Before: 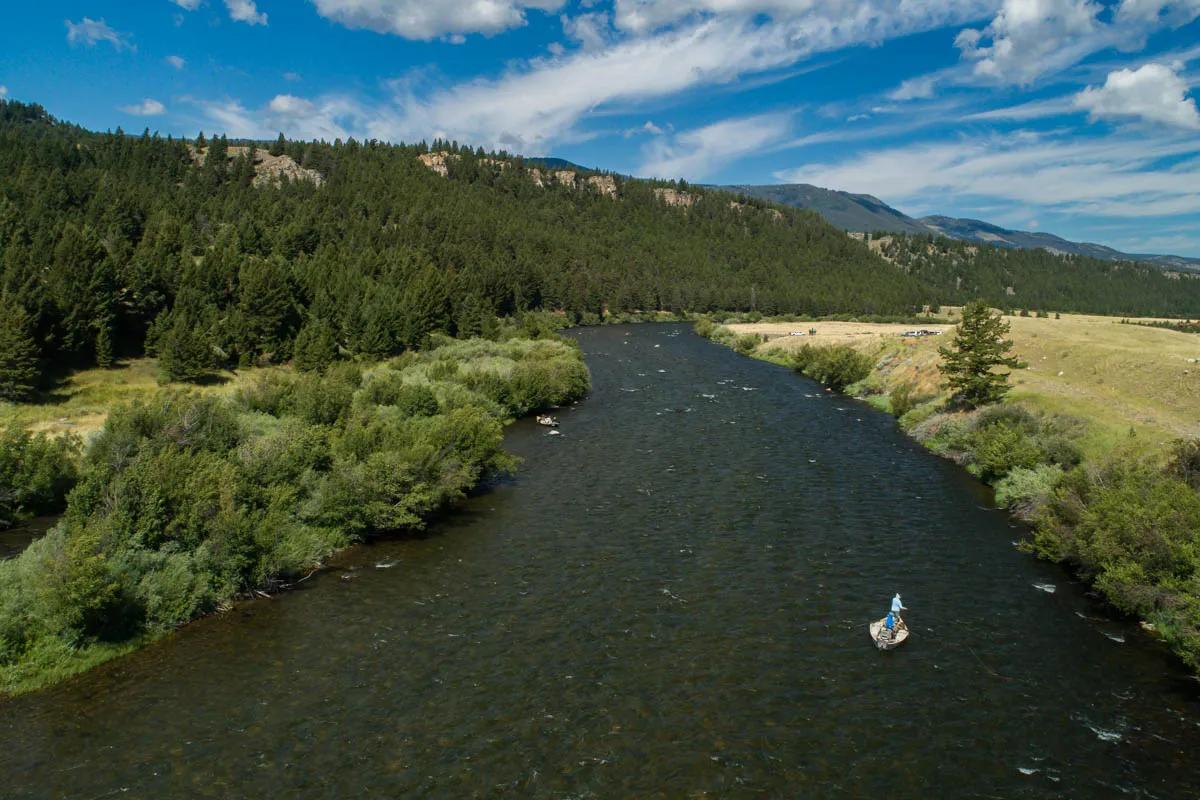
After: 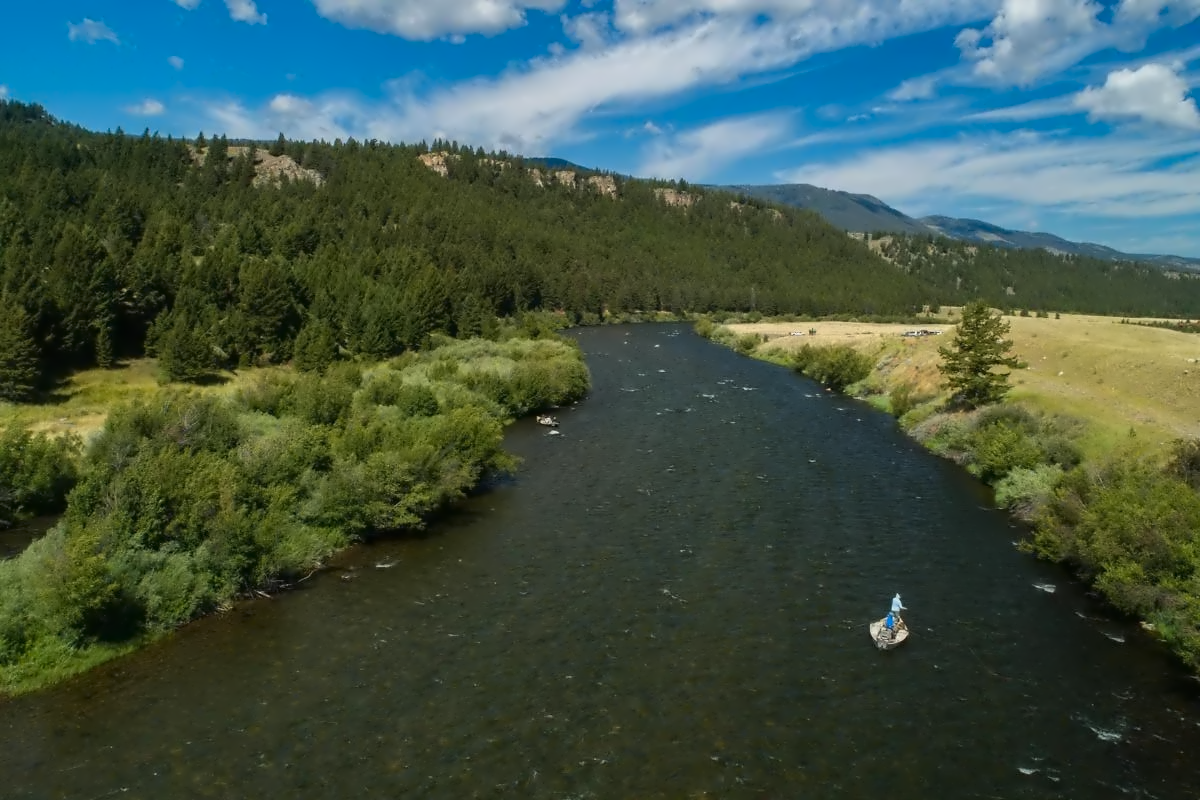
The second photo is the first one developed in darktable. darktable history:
exposure: black level correction 0, exposure 0 EV, compensate highlight preservation false
contrast equalizer: y [[0.5 ×6], [0.5 ×6], [0.5 ×6], [0, 0.033, 0.067, 0.1, 0.133, 0.167], [0, 0.05, 0.1, 0.15, 0.2, 0.25]]
contrast brightness saturation: saturation 0.128
